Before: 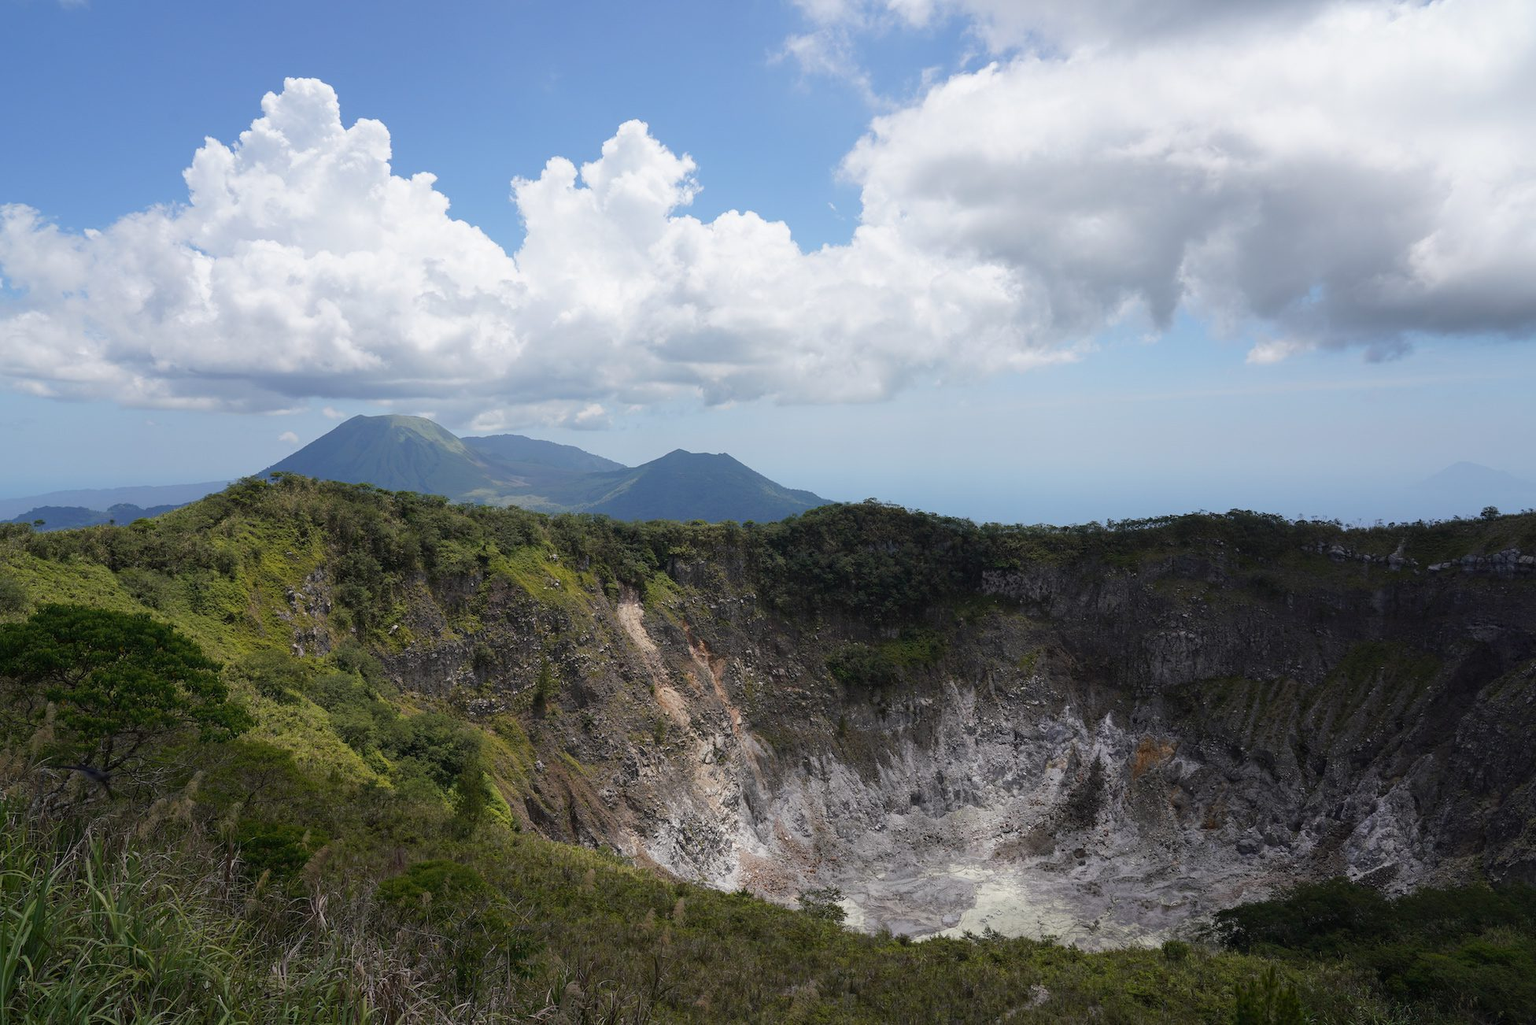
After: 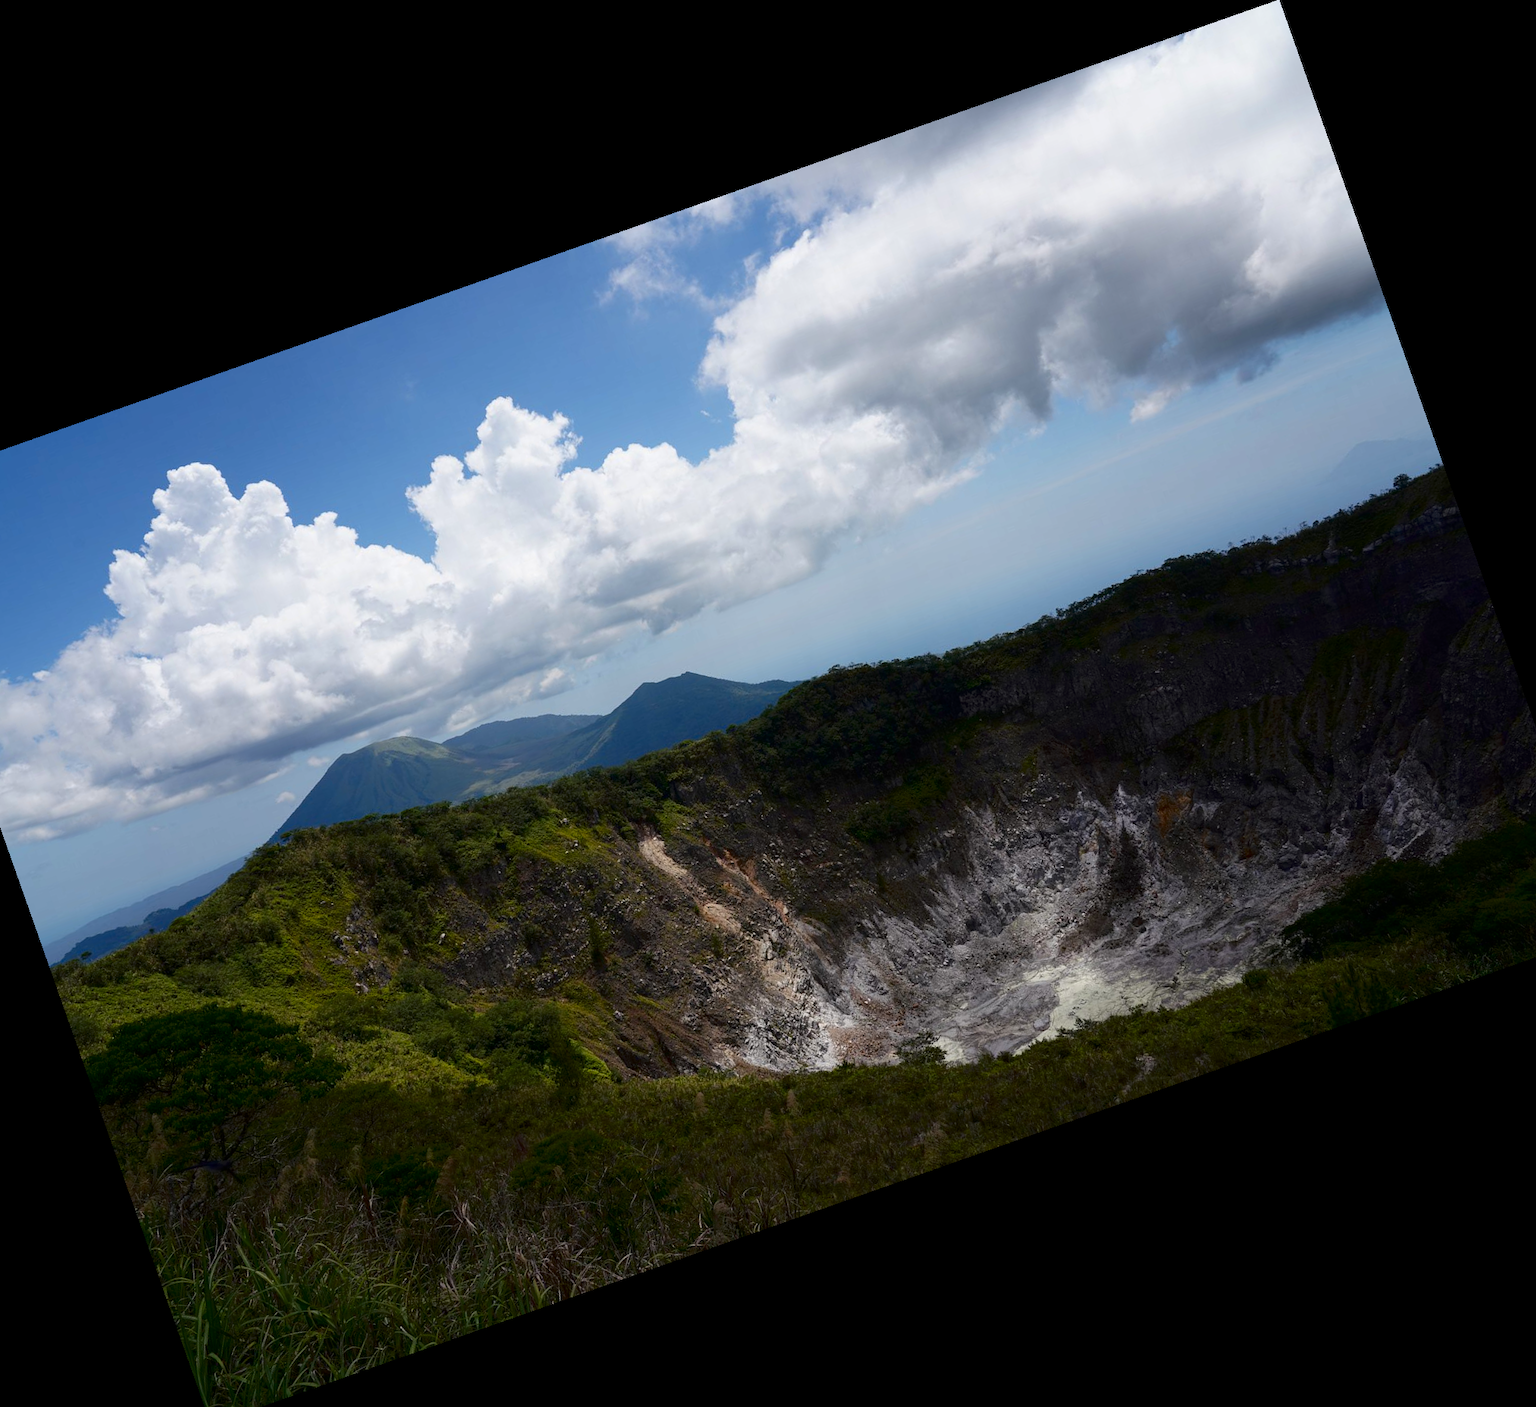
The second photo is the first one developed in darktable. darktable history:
contrast brightness saturation: contrast 0.13, brightness -0.24, saturation 0.14
crop and rotate: angle 19.43°, left 6.812%, right 4.125%, bottom 1.087%
